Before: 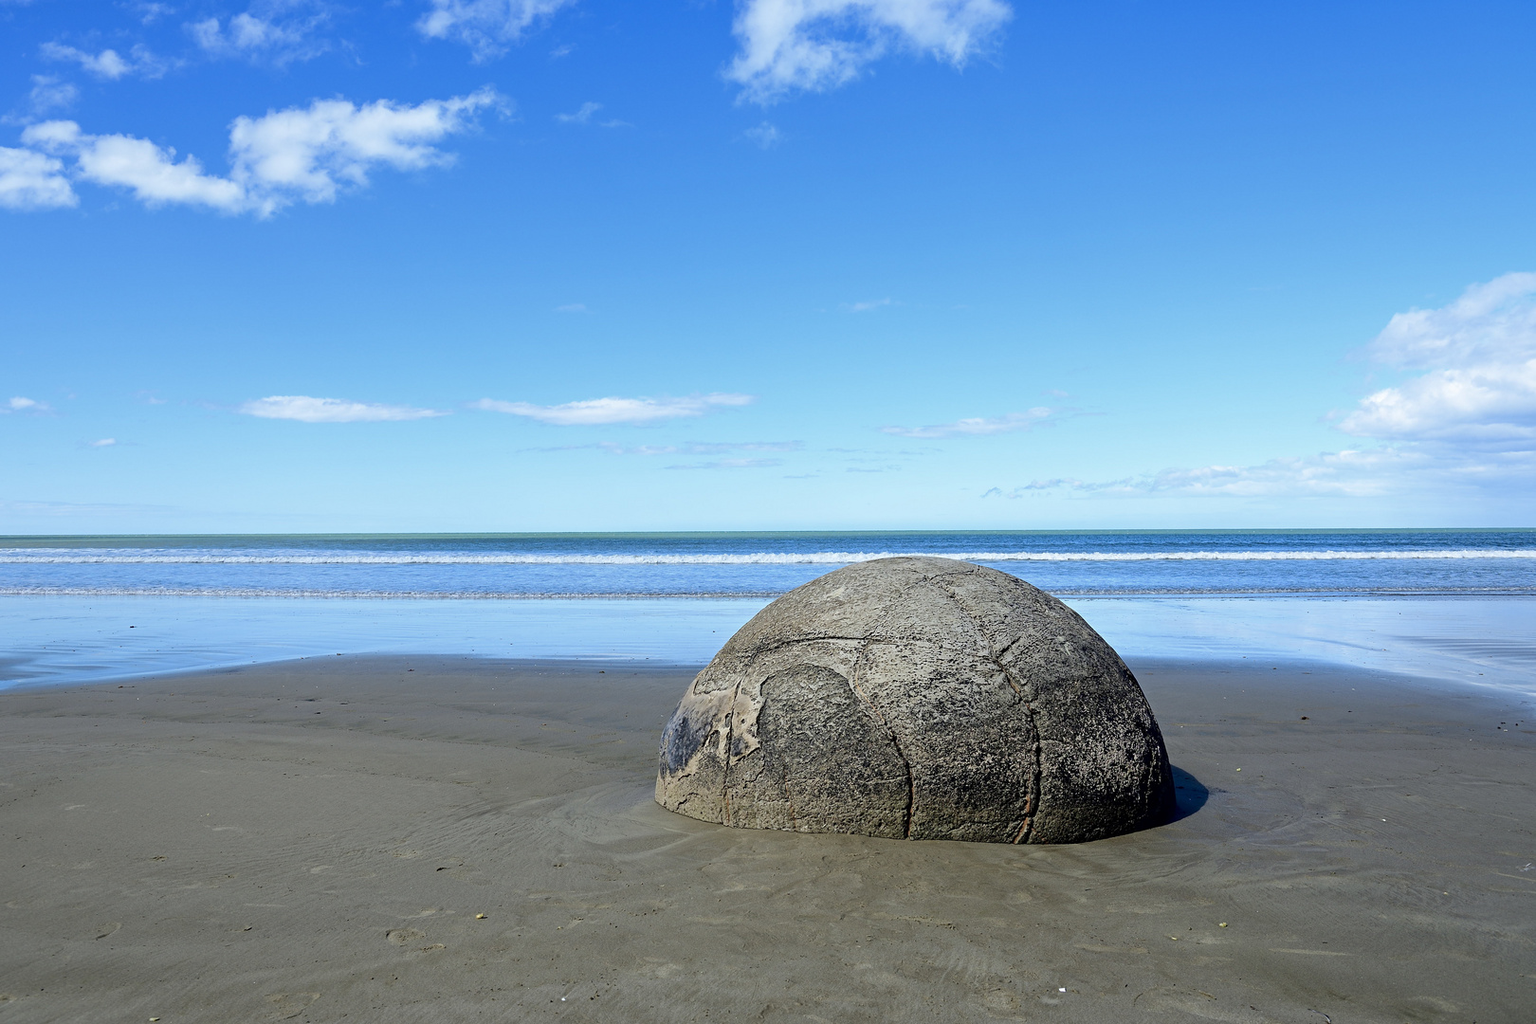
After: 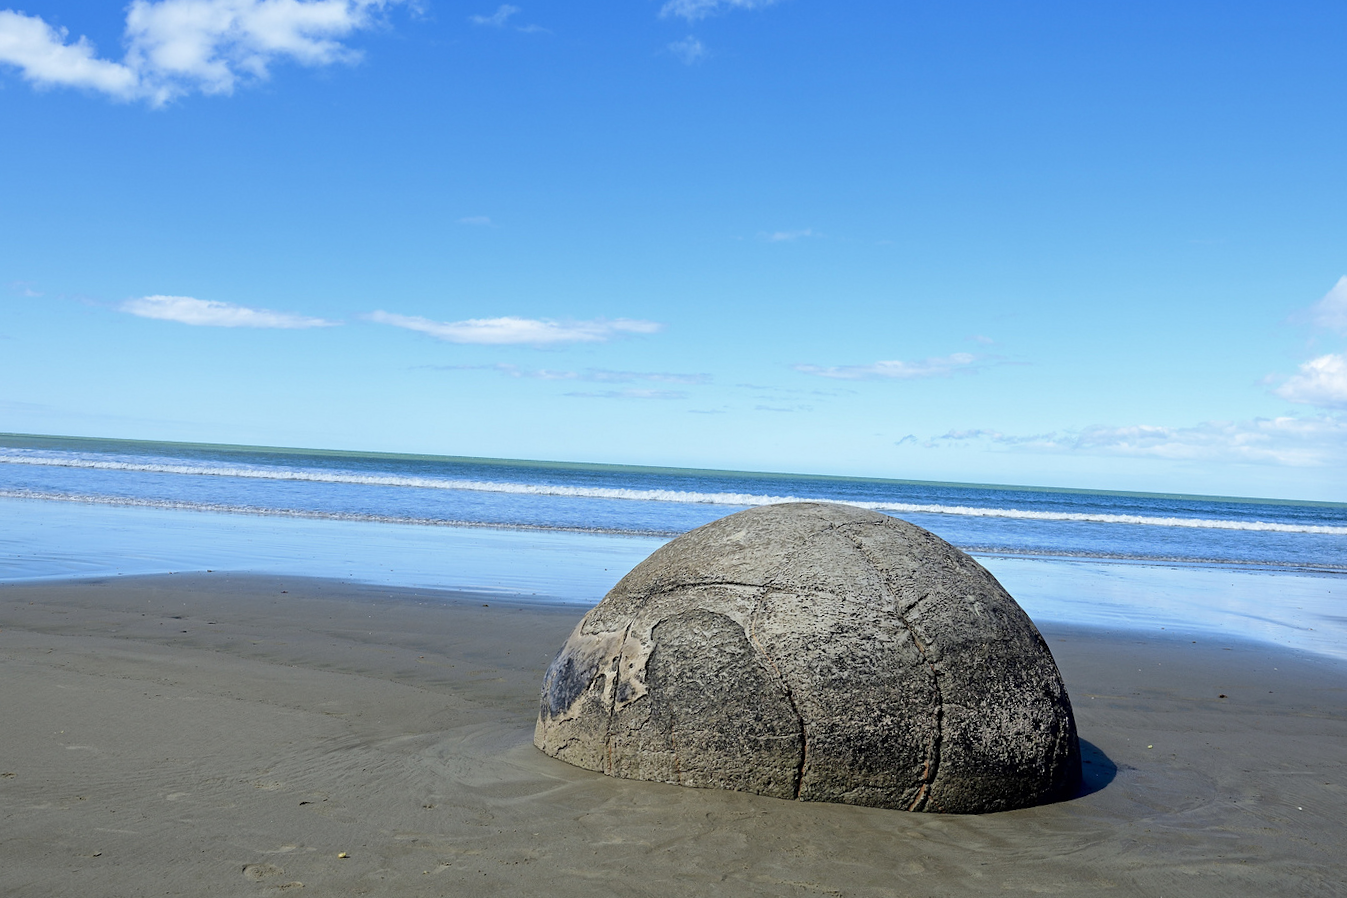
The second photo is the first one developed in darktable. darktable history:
crop and rotate: angle -3.27°, left 5.211%, top 5.211%, right 4.607%, bottom 4.607%
vignetting: fall-off start 116.67%, fall-off radius 59.26%, brightness -0.31, saturation -0.056
